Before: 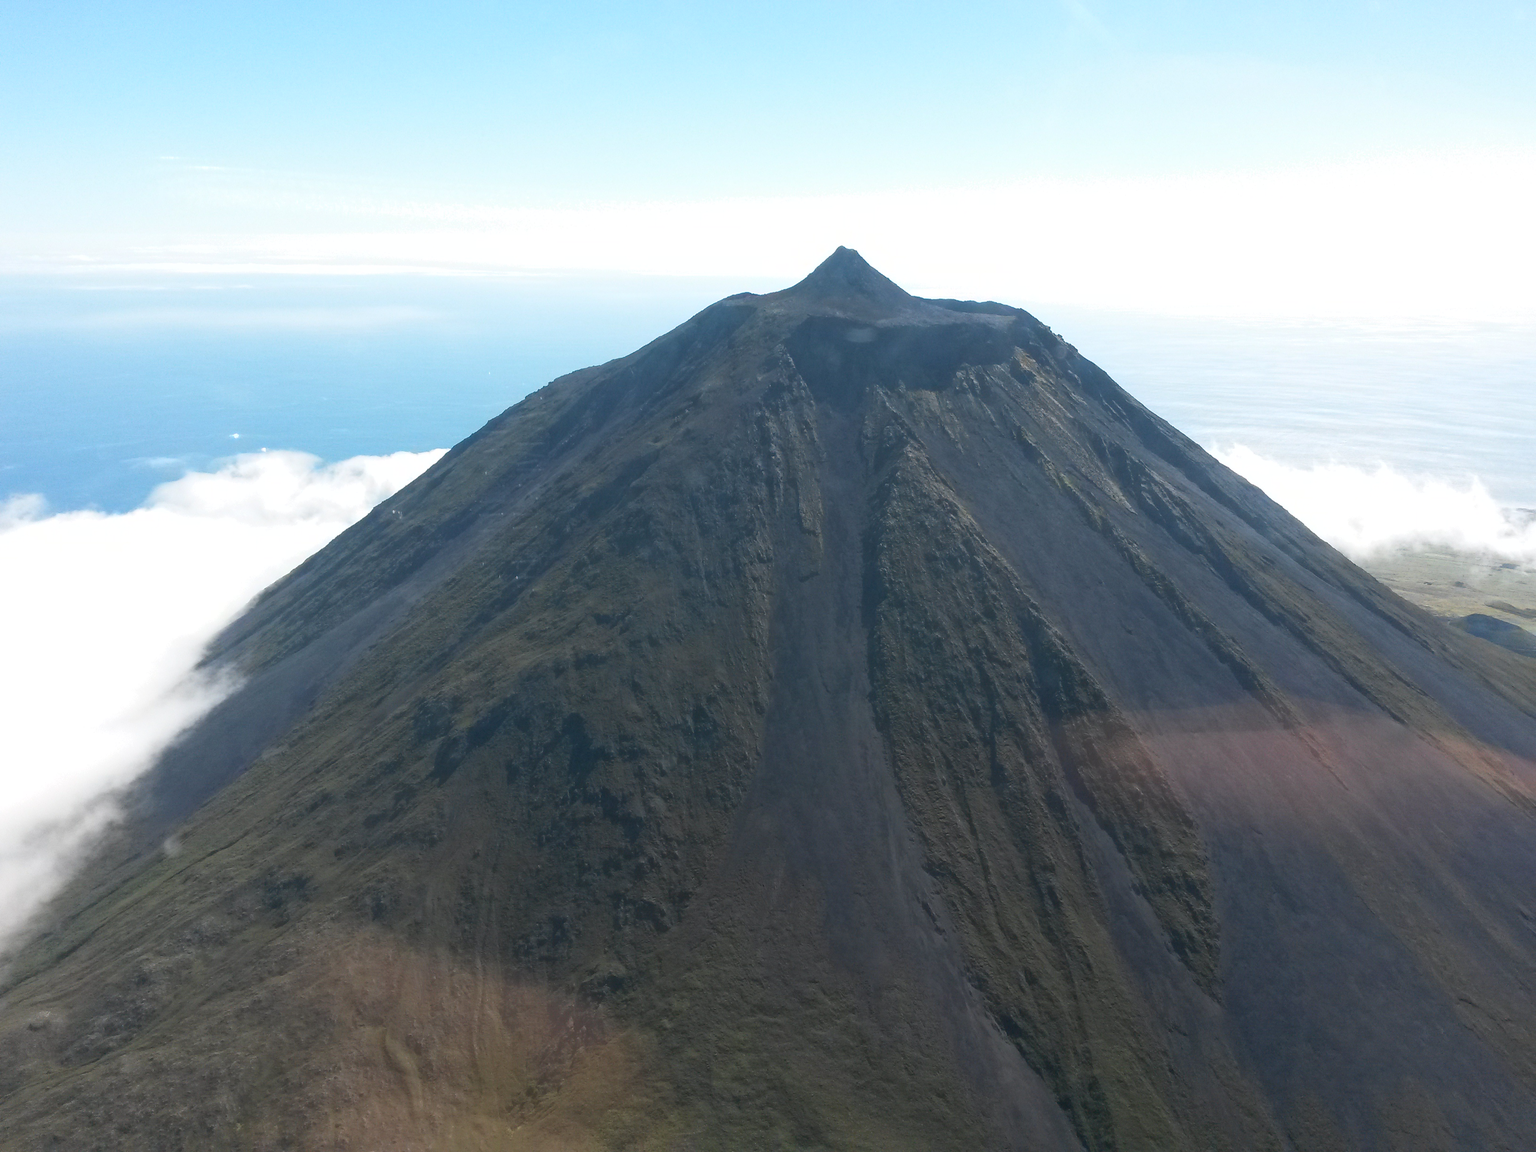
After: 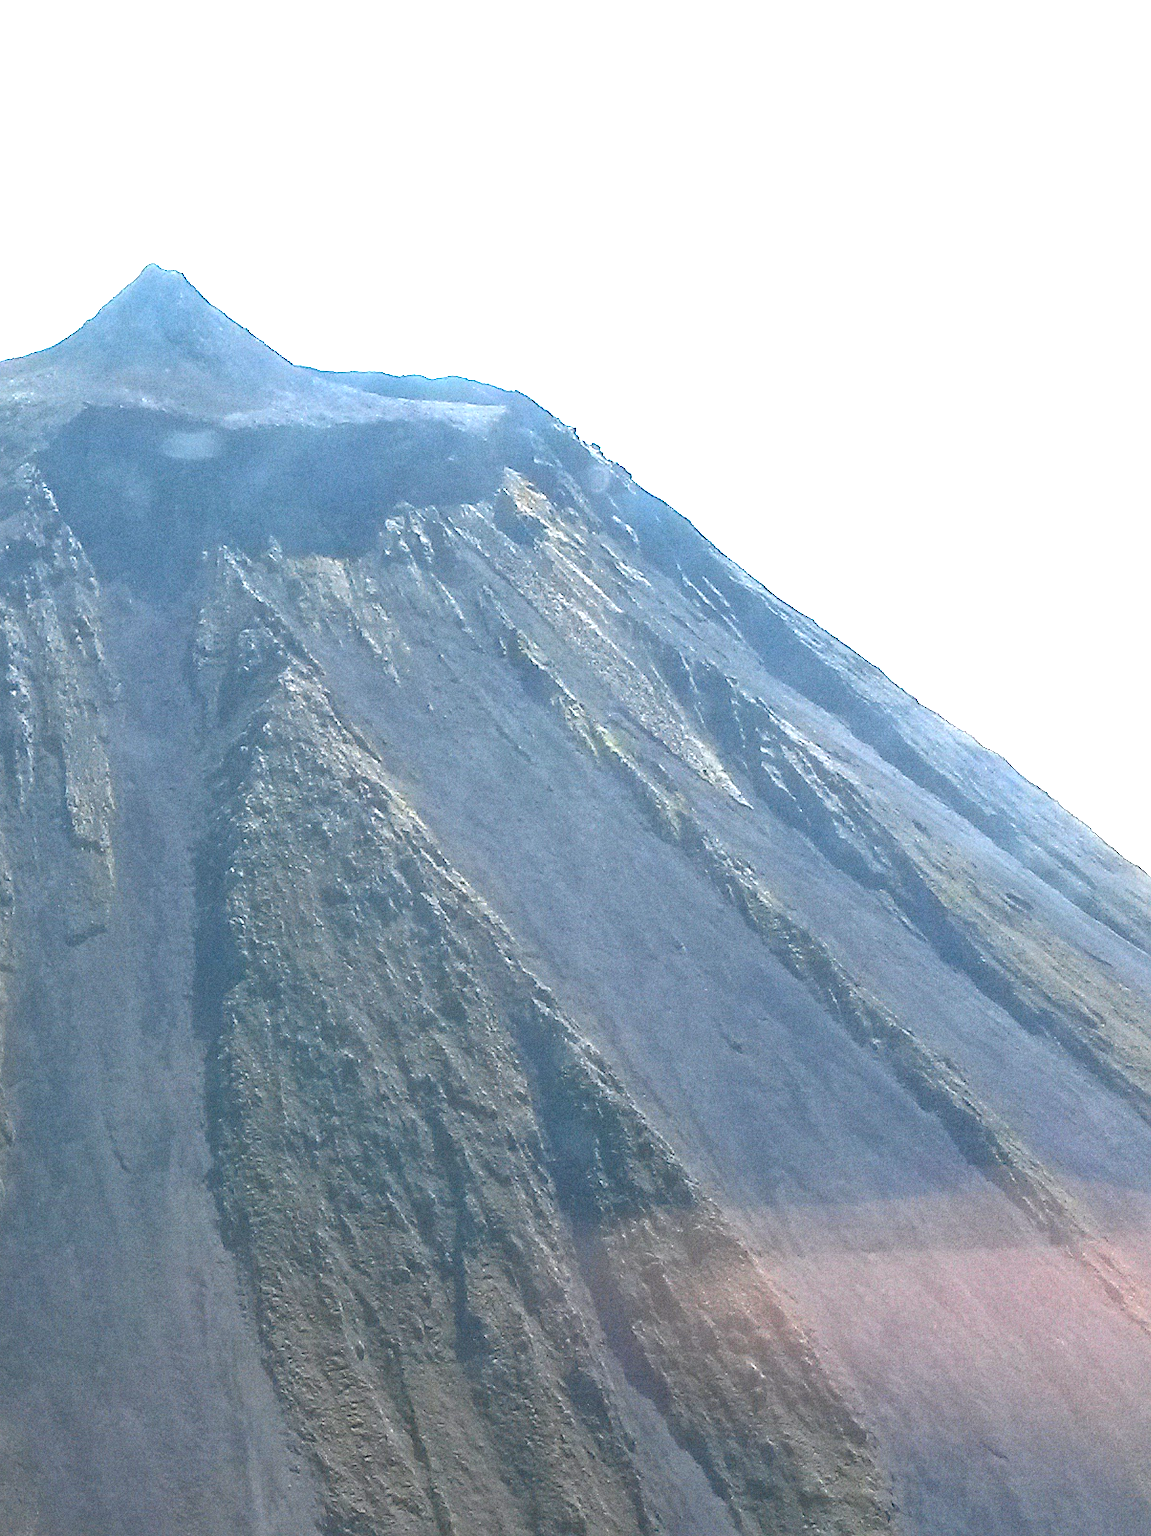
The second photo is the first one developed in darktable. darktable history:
sharpen: on, module defaults
exposure: black level correction 0, exposure 1.741 EV, compensate exposure bias true, compensate highlight preservation false
grain: on, module defaults
crop and rotate: left 49.936%, top 10.094%, right 13.136%, bottom 24.256%
